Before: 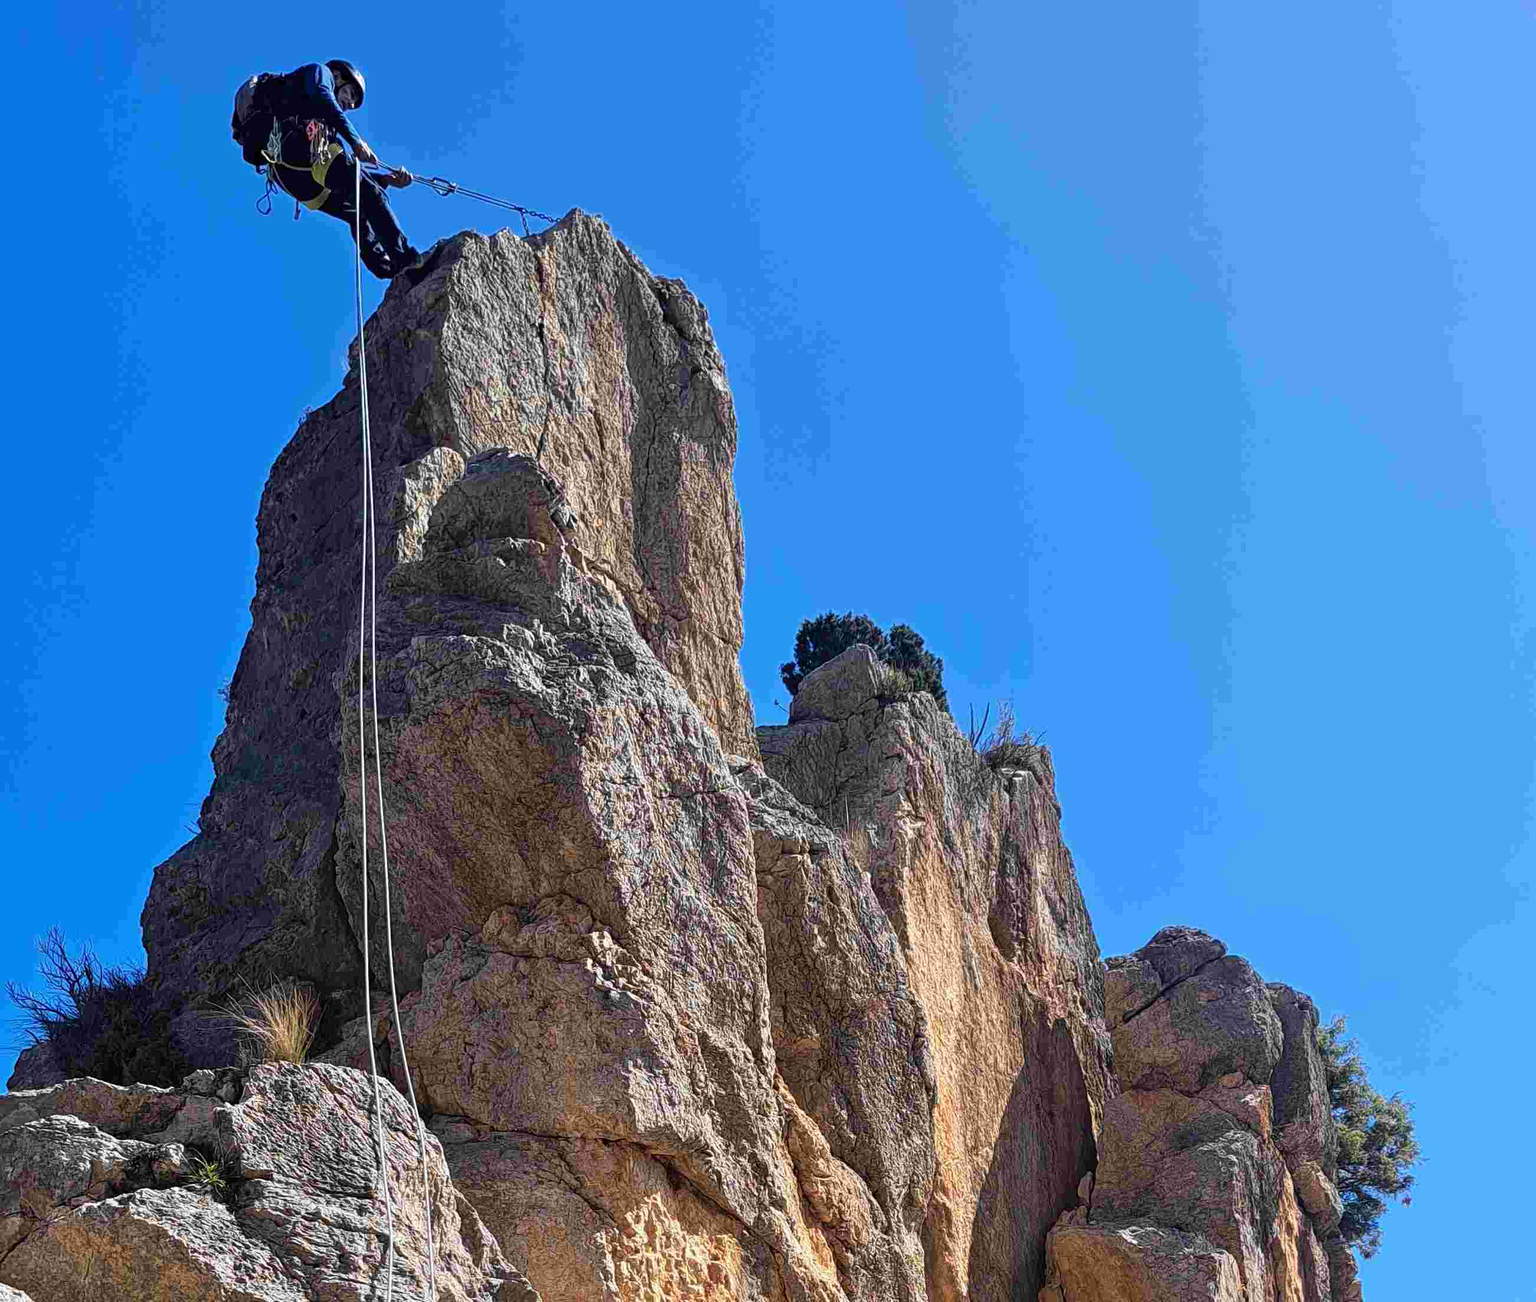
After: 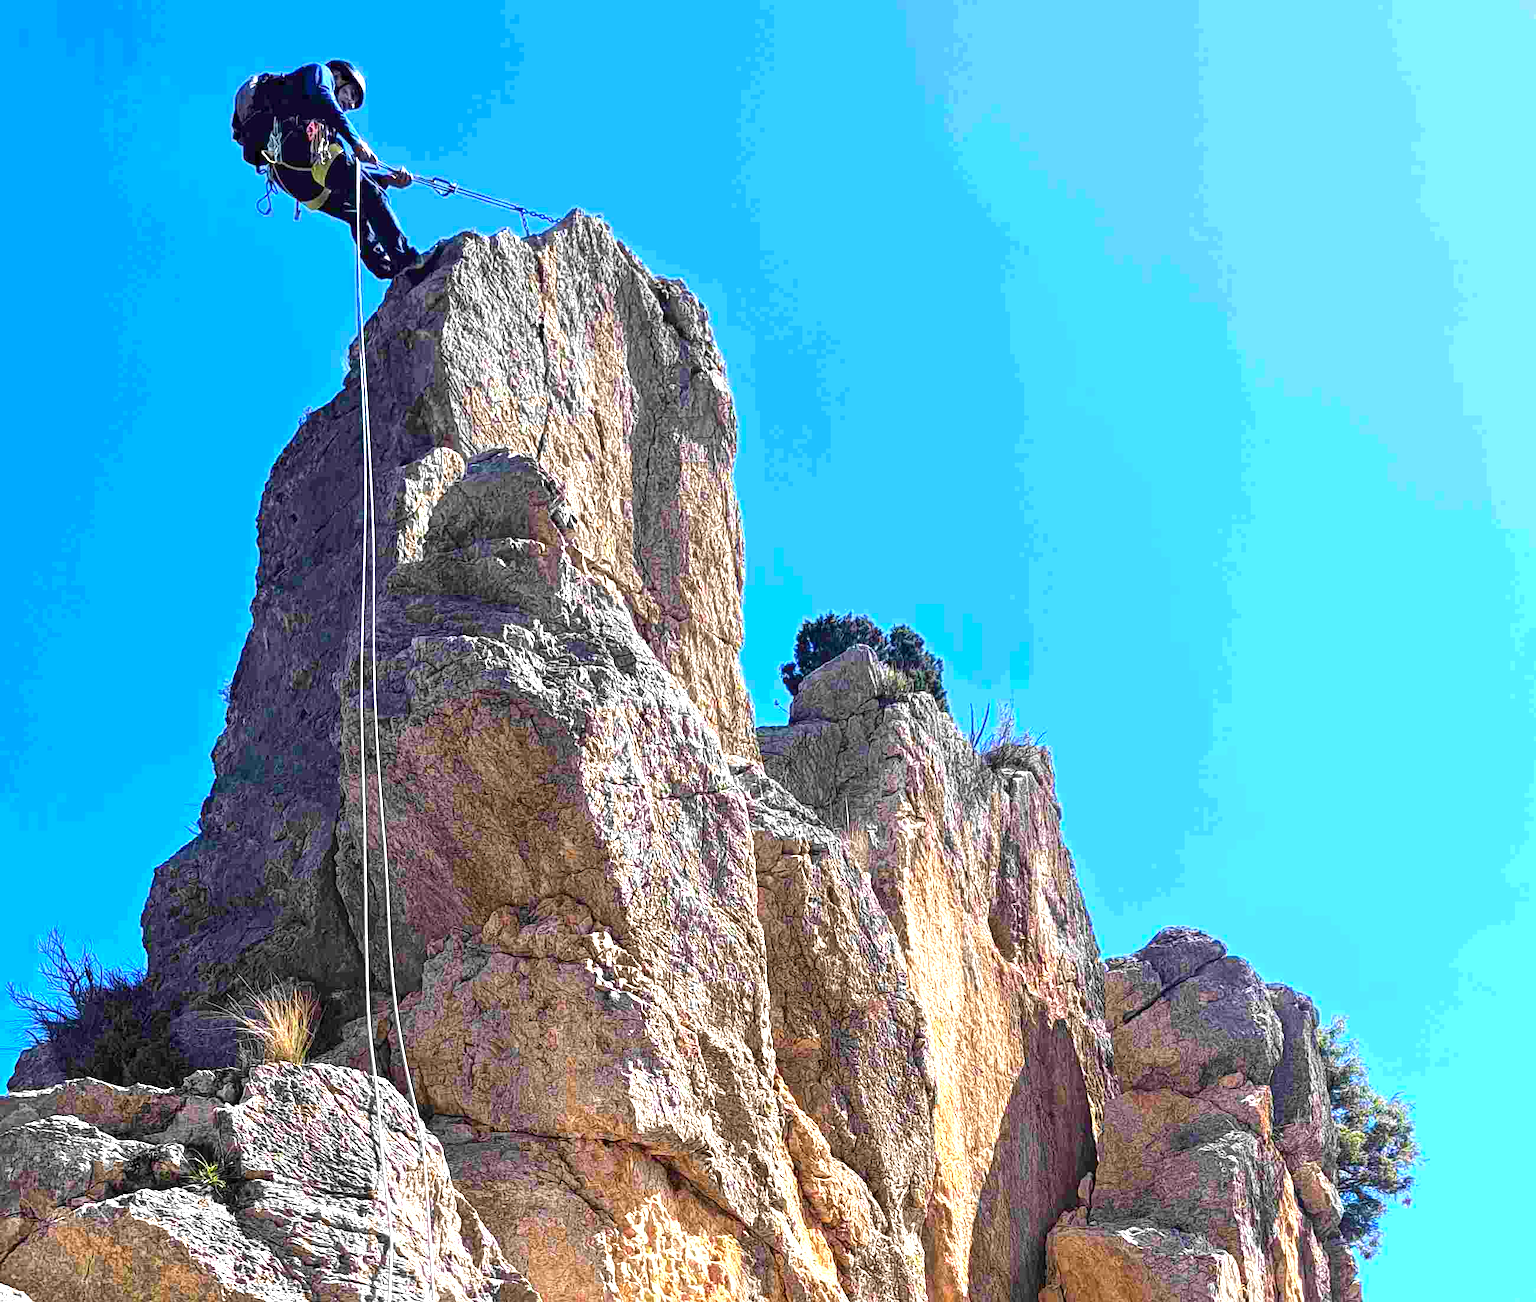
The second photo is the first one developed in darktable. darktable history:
color balance rgb: global vibrance 20%
exposure: exposure 1.16 EV, compensate exposure bias true, compensate highlight preservation false
